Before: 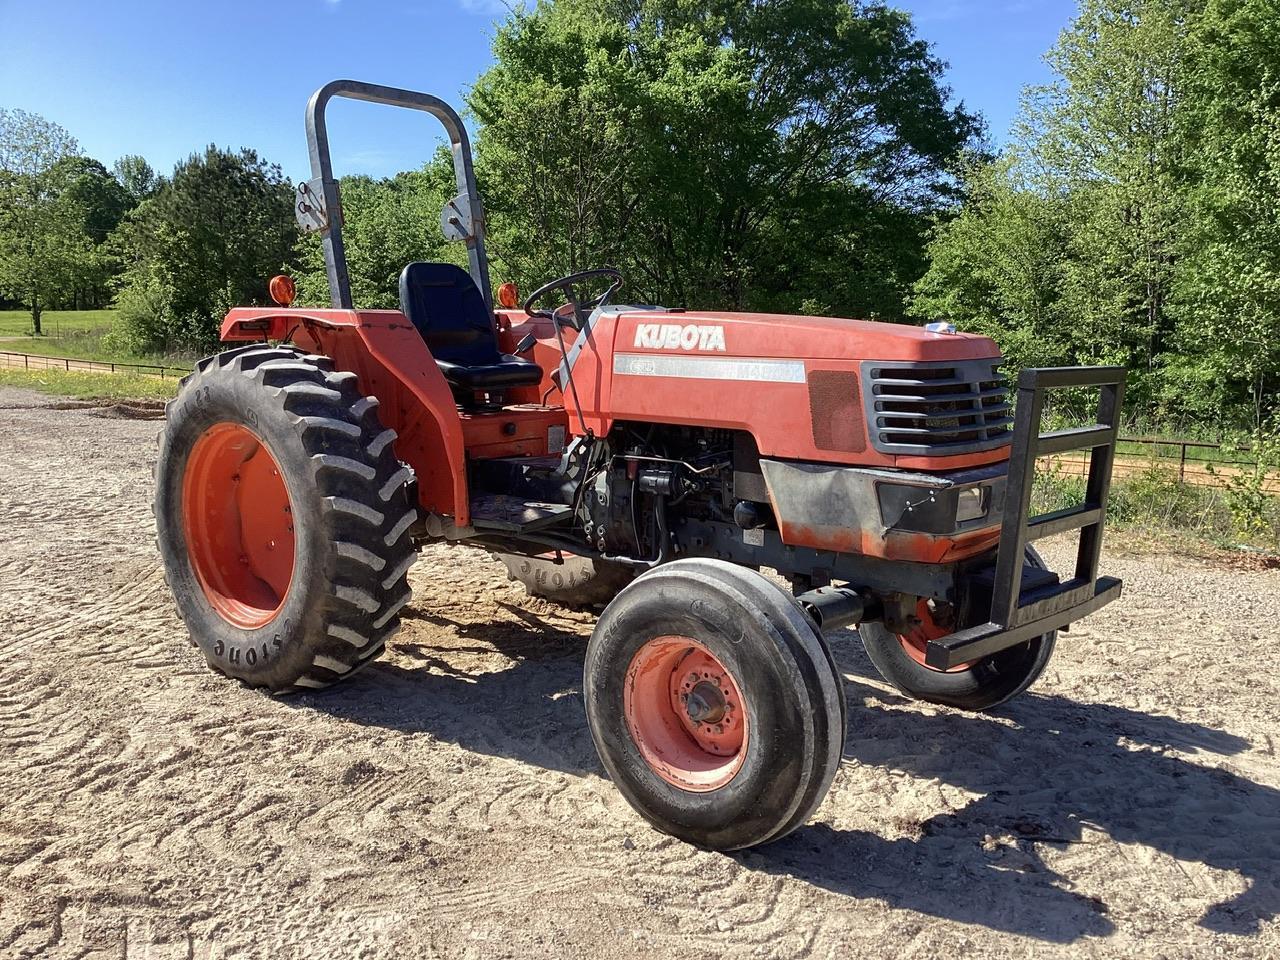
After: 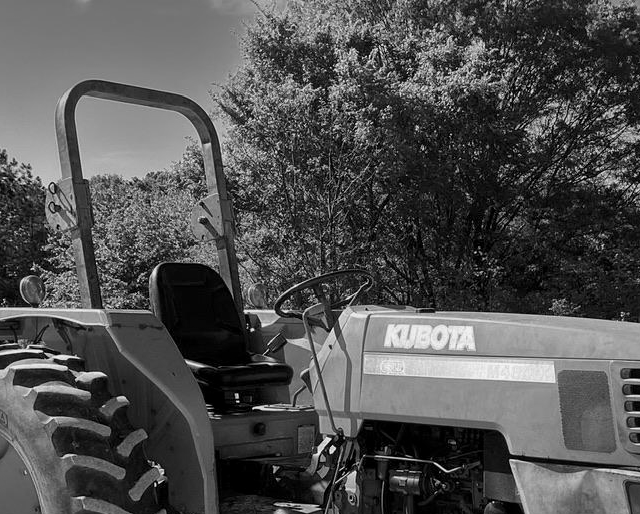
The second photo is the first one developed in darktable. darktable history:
crop: left 19.556%, right 30.401%, bottom 46.458%
white balance: red 0.982, blue 1.018
monochrome: a 26.22, b 42.67, size 0.8
local contrast: mode bilateral grid, contrast 20, coarseness 50, detail 120%, midtone range 0.2
